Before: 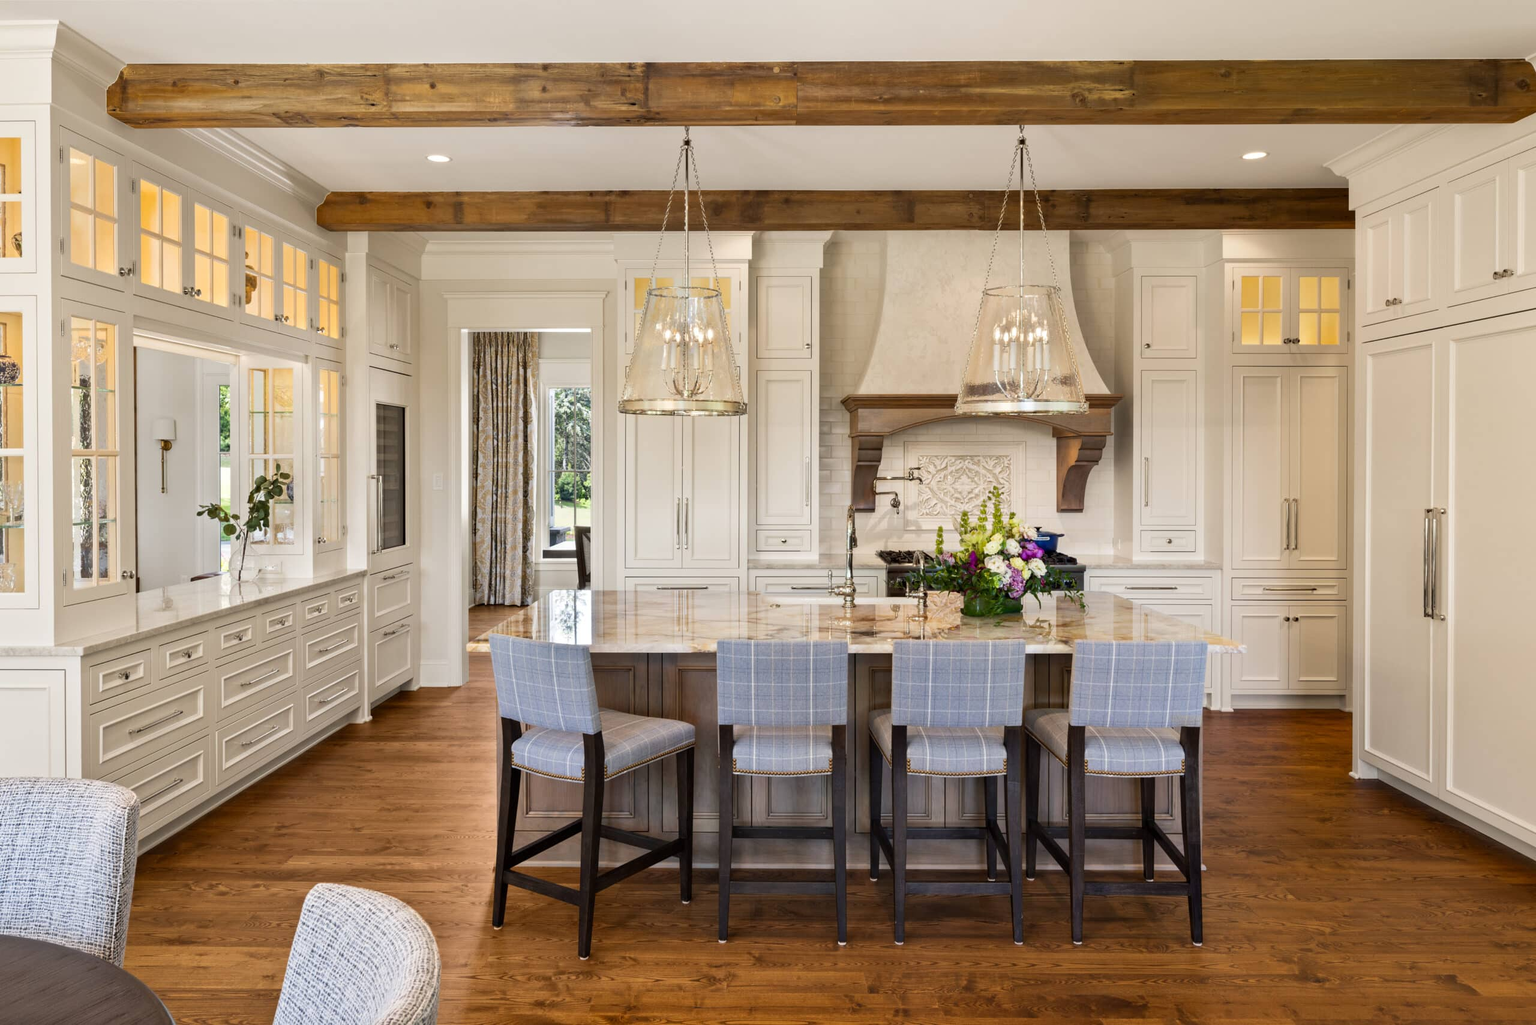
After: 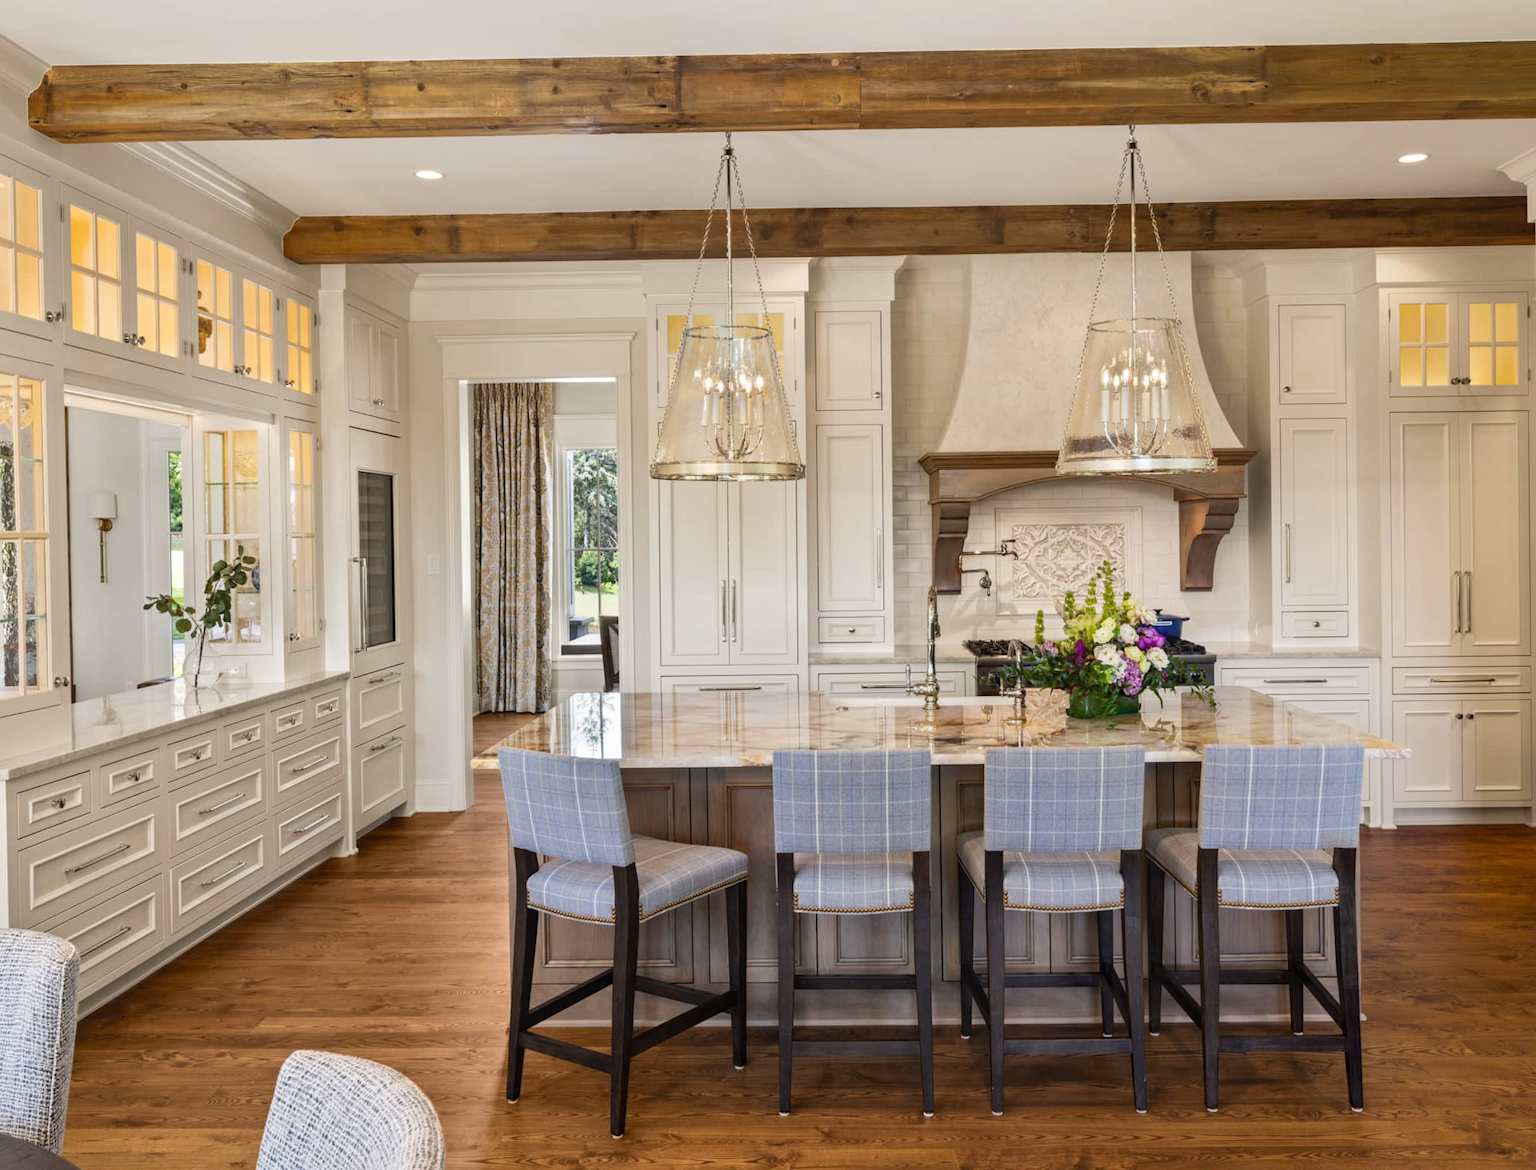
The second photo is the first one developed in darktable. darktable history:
crop and rotate: angle 0.768°, left 4.208%, top 0.815%, right 11.193%, bottom 2.513%
local contrast: detail 109%
